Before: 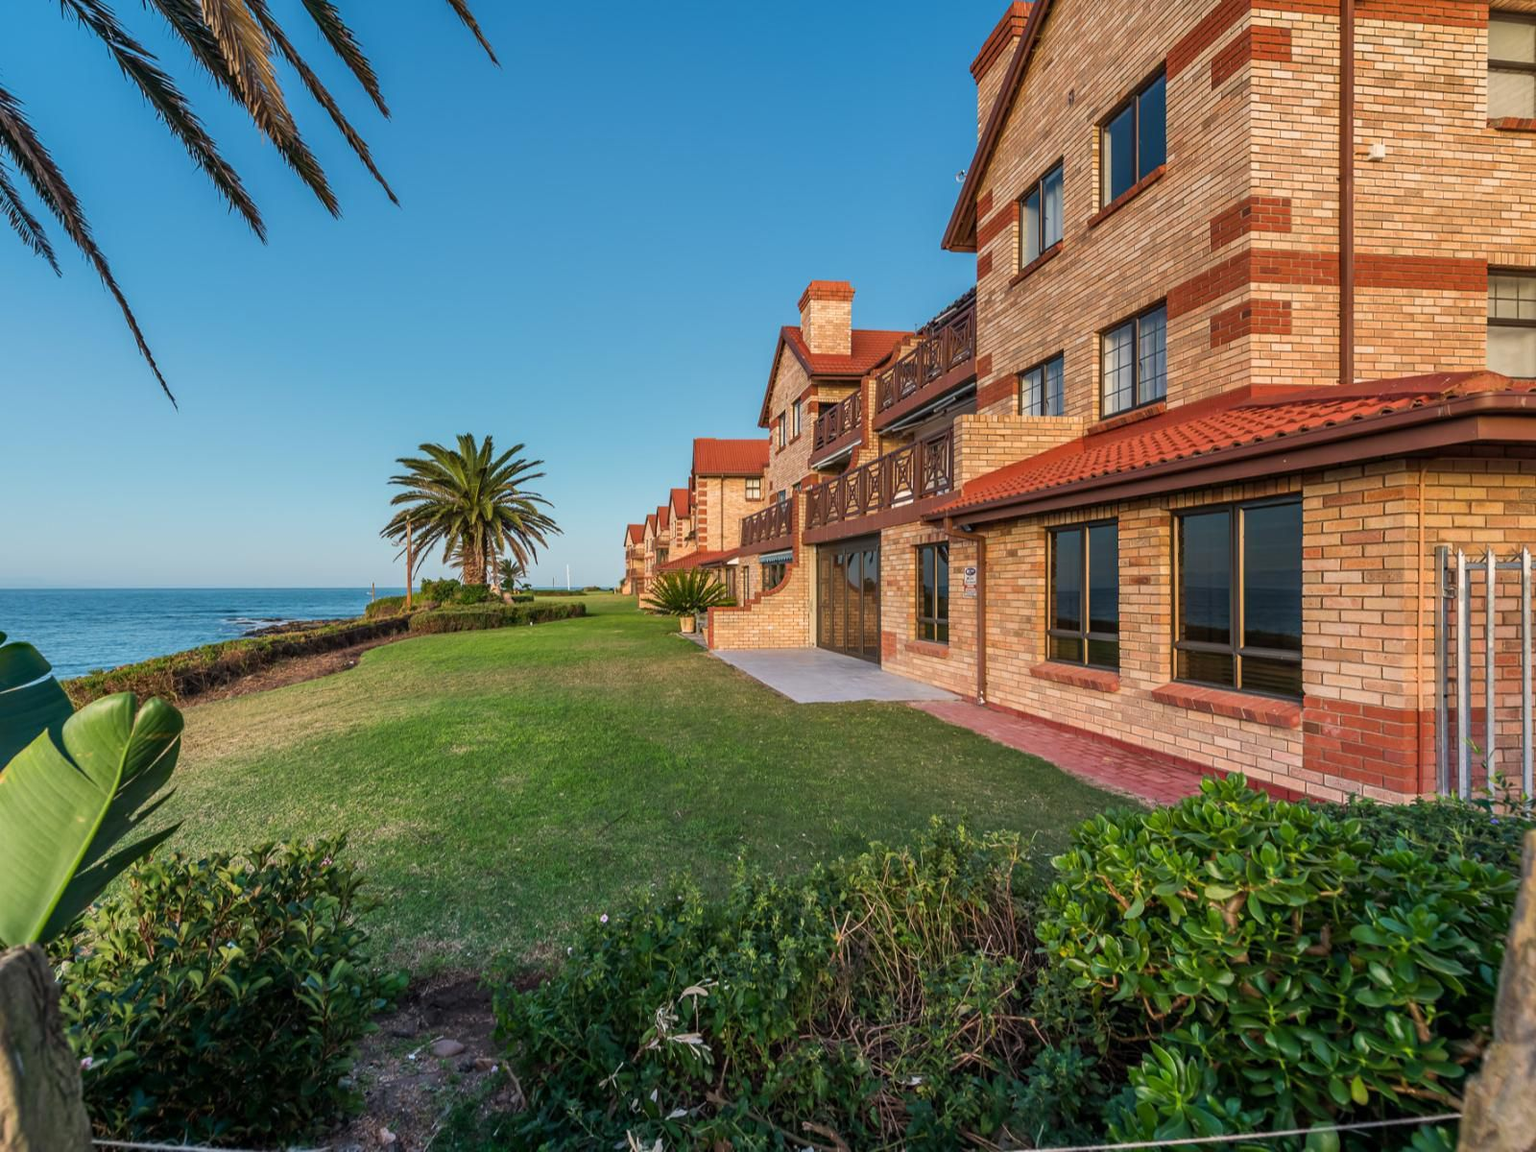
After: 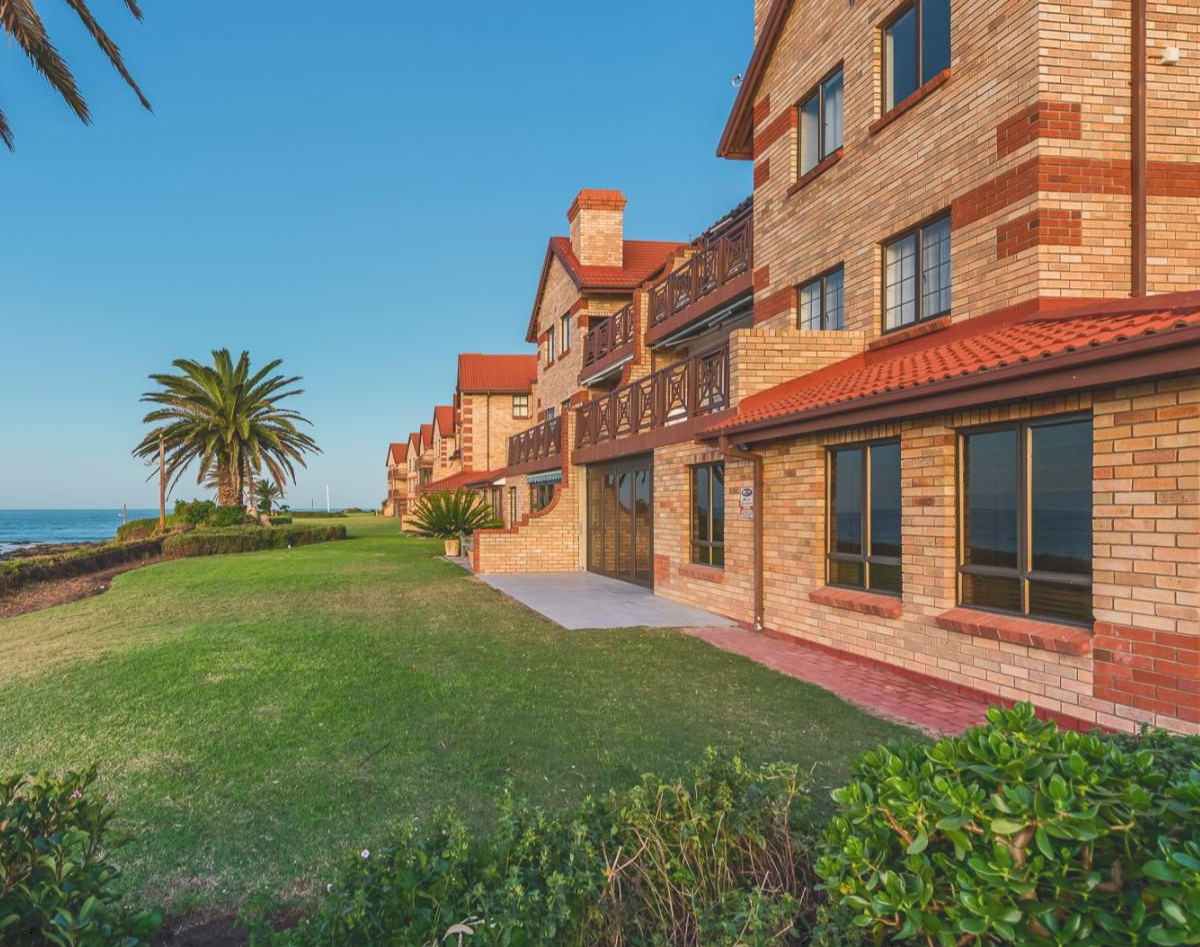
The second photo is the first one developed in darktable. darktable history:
tone curve: curves: ch0 [(0, 0) (0.003, 0.125) (0.011, 0.139) (0.025, 0.155) (0.044, 0.174) (0.069, 0.192) (0.1, 0.211) (0.136, 0.234) (0.177, 0.262) (0.224, 0.296) (0.277, 0.337) (0.335, 0.385) (0.399, 0.436) (0.468, 0.5) (0.543, 0.573) (0.623, 0.644) (0.709, 0.713) (0.801, 0.791) (0.898, 0.881) (1, 1)], color space Lab, independent channels, preserve colors none
crop: left 16.551%, top 8.619%, right 8.402%, bottom 12.415%
